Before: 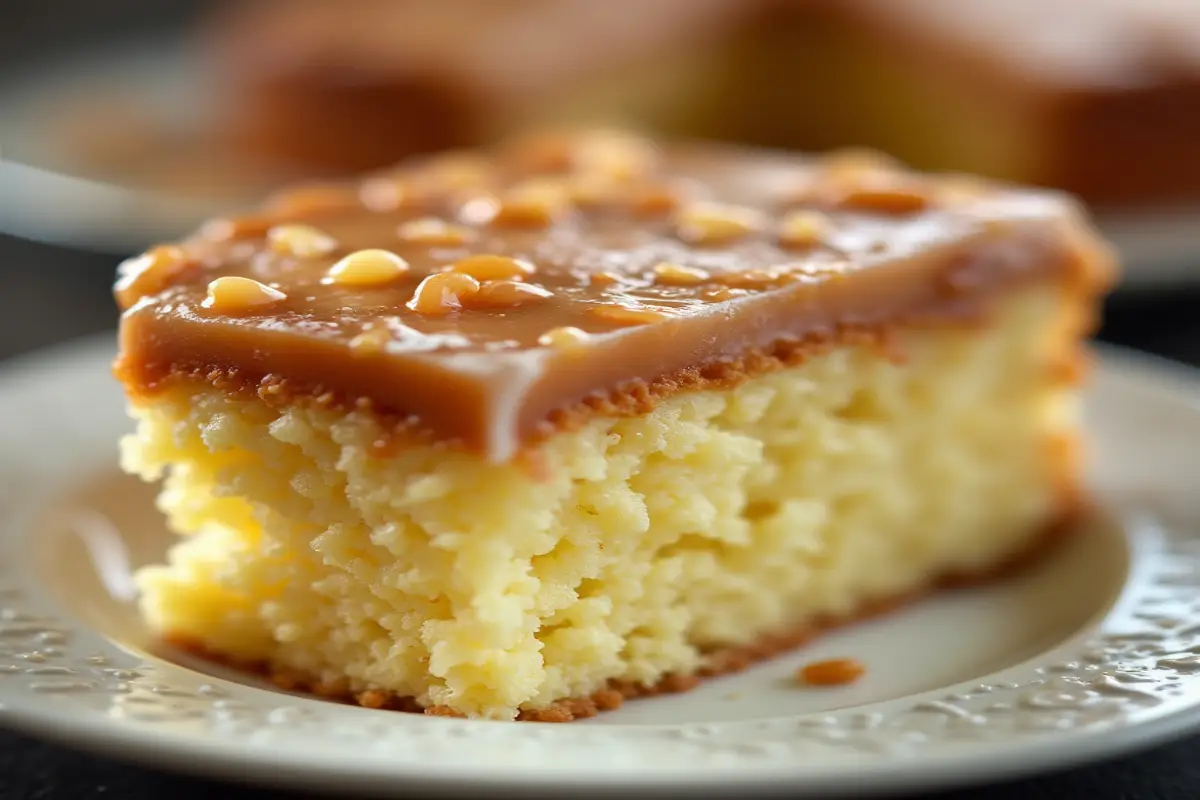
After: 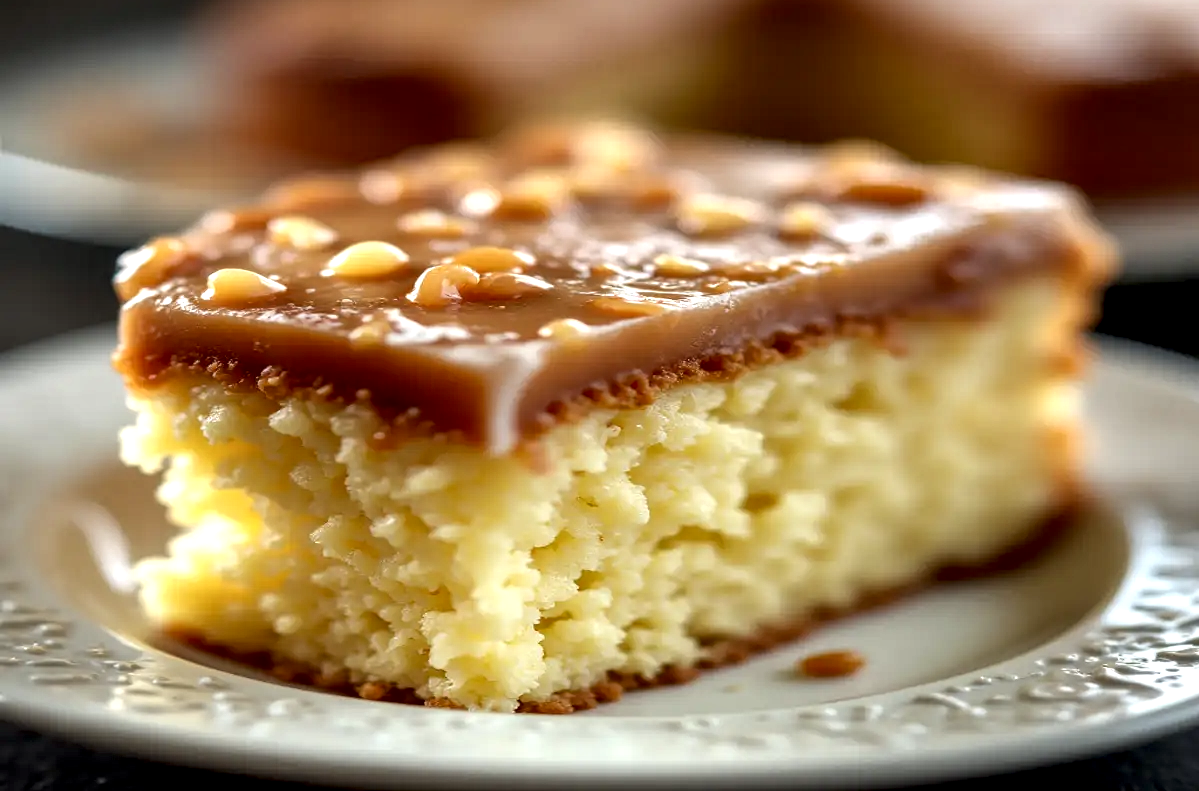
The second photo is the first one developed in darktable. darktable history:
crop: top 1.049%, right 0.001%
local contrast: highlights 65%, shadows 54%, detail 169%, midtone range 0.514
